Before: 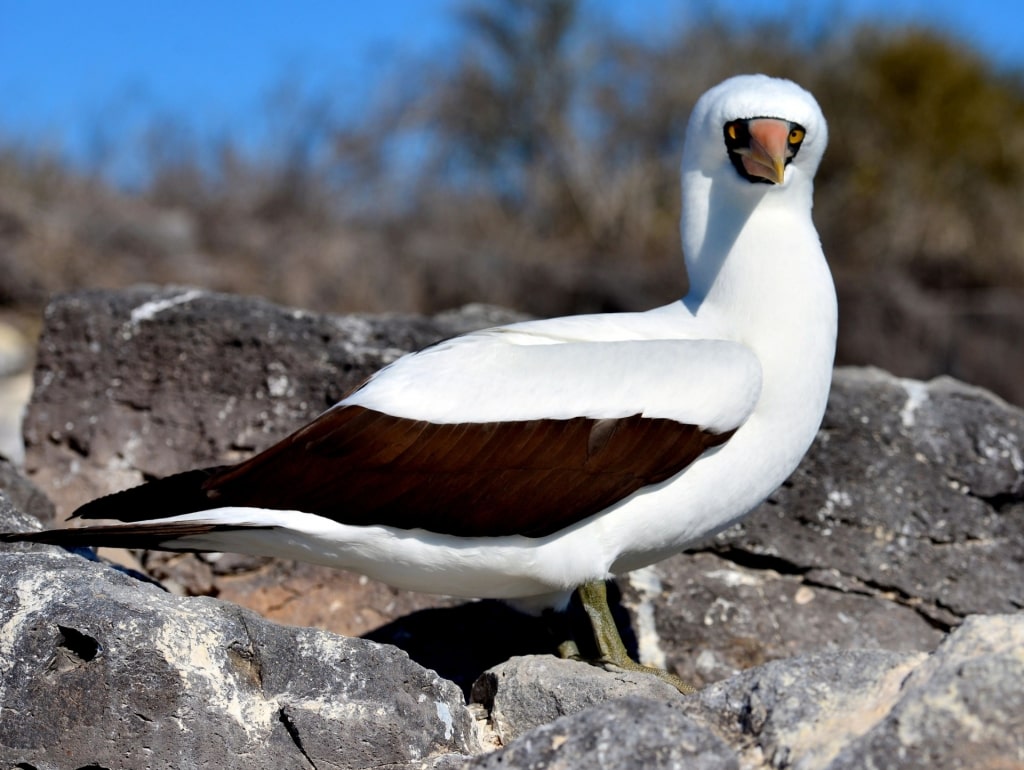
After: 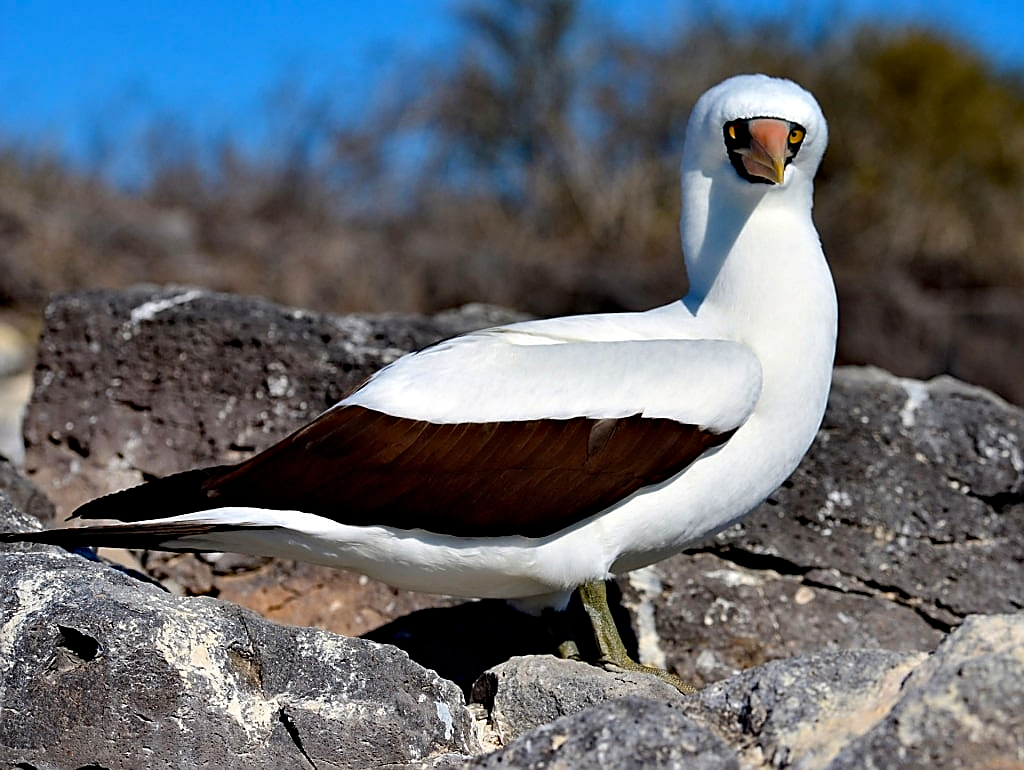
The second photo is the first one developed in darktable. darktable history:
haze removal: strength 0.29, distance 0.25, compatibility mode true, adaptive false
sharpen: radius 1.4, amount 1.25, threshold 0.7
